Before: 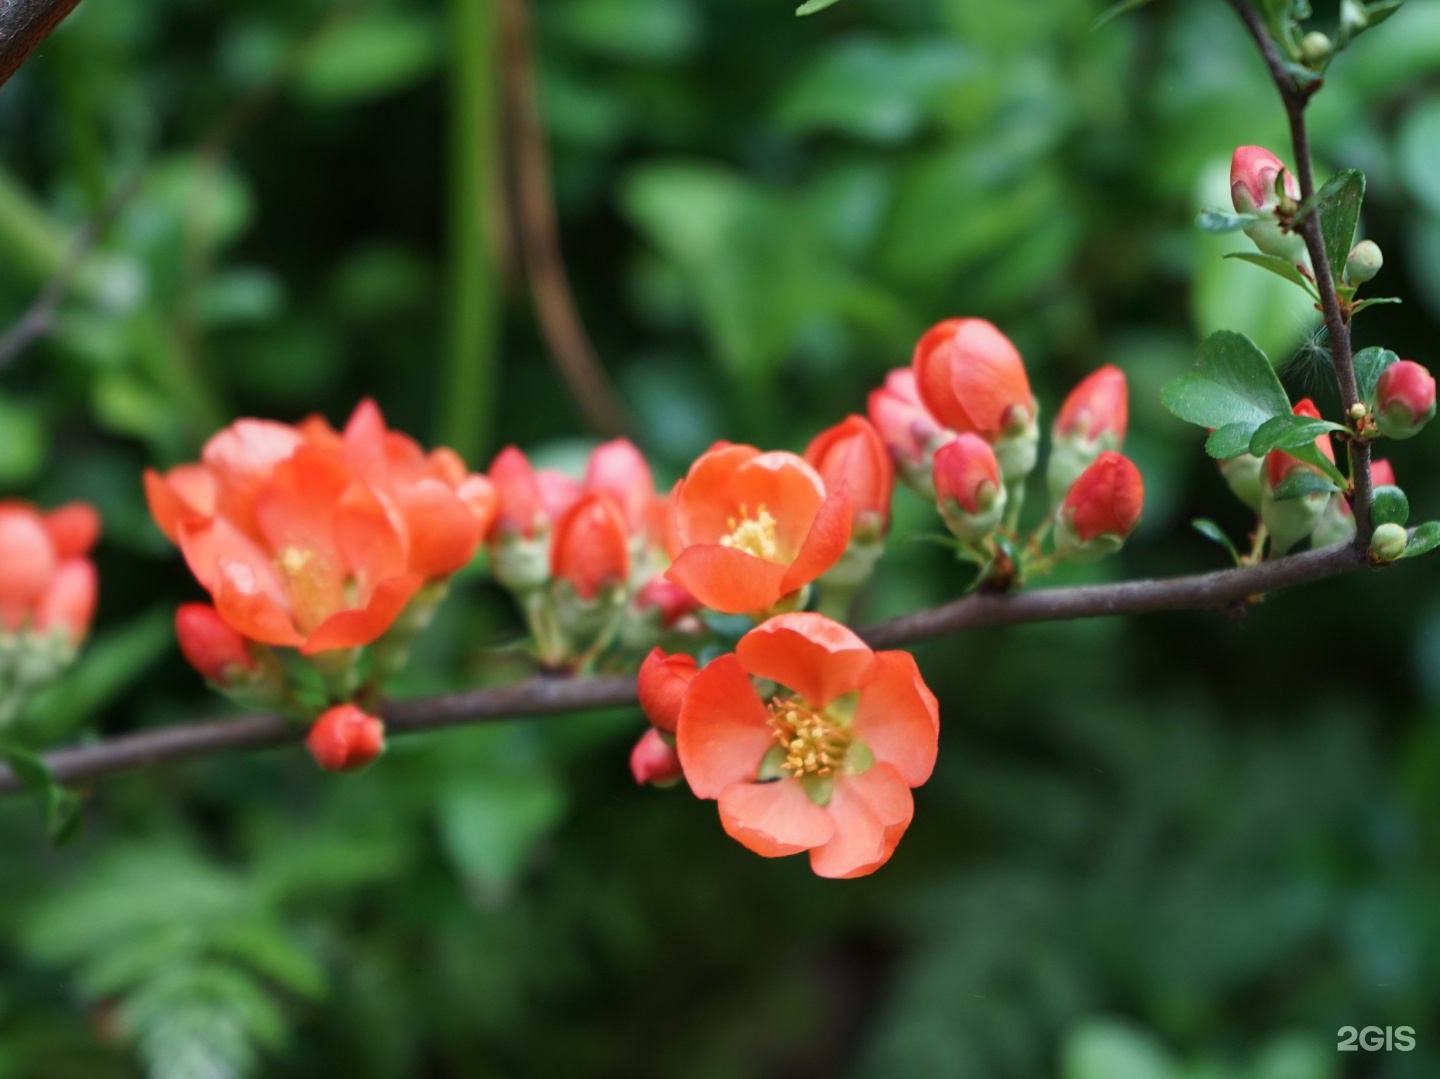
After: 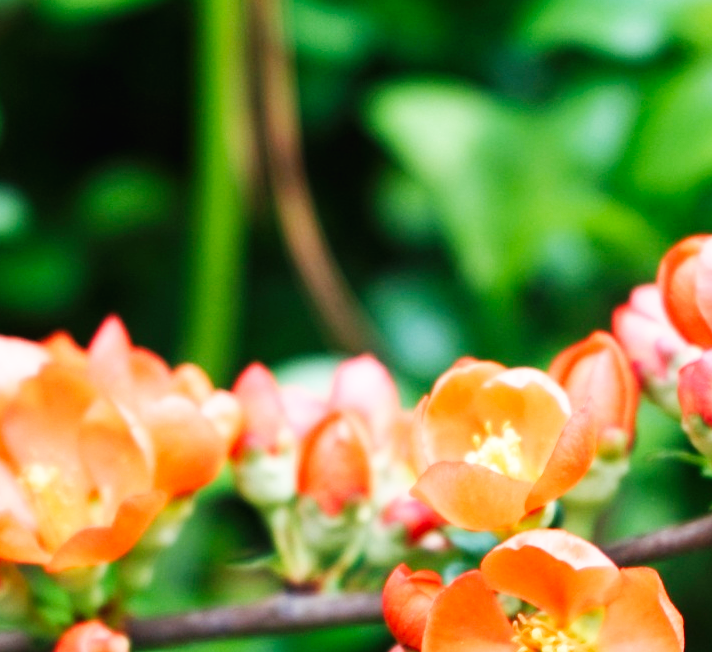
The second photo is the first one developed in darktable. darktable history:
base curve: curves: ch0 [(0, 0.003) (0.001, 0.002) (0.006, 0.004) (0.02, 0.022) (0.048, 0.086) (0.094, 0.234) (0.162, 0.431) (0.258, 0.629) (0.385, 0.8) (0.548, 0.918) (0.751, 0.988) (1, 1)], preserve colors none
crop: left 17.77%, top 7.768%, right 32.72%, bottom 31.73%
